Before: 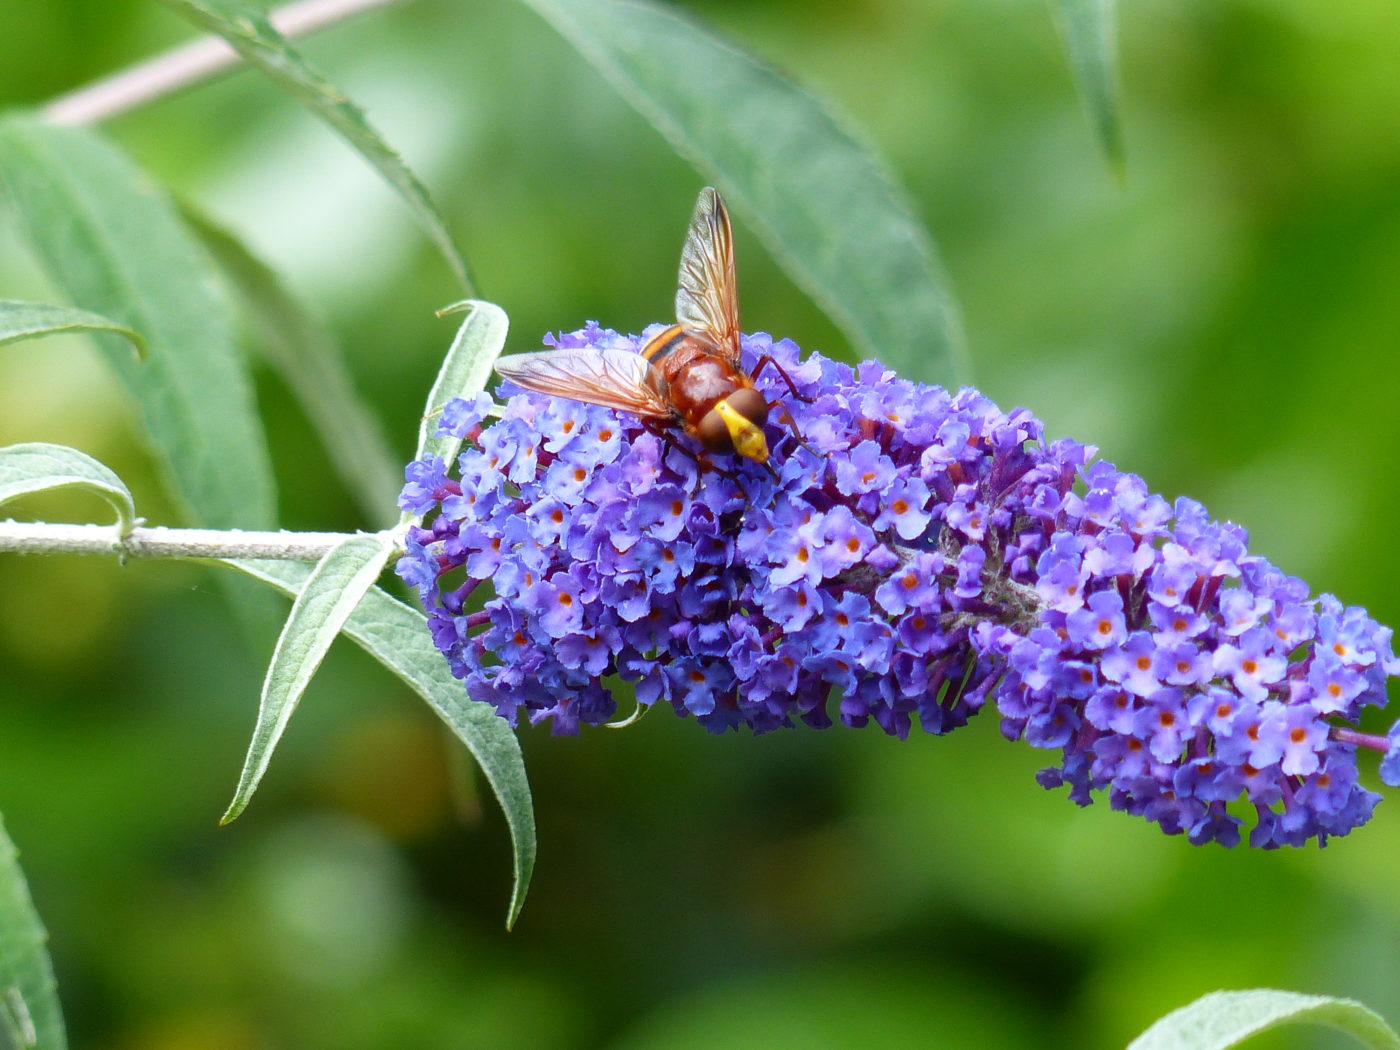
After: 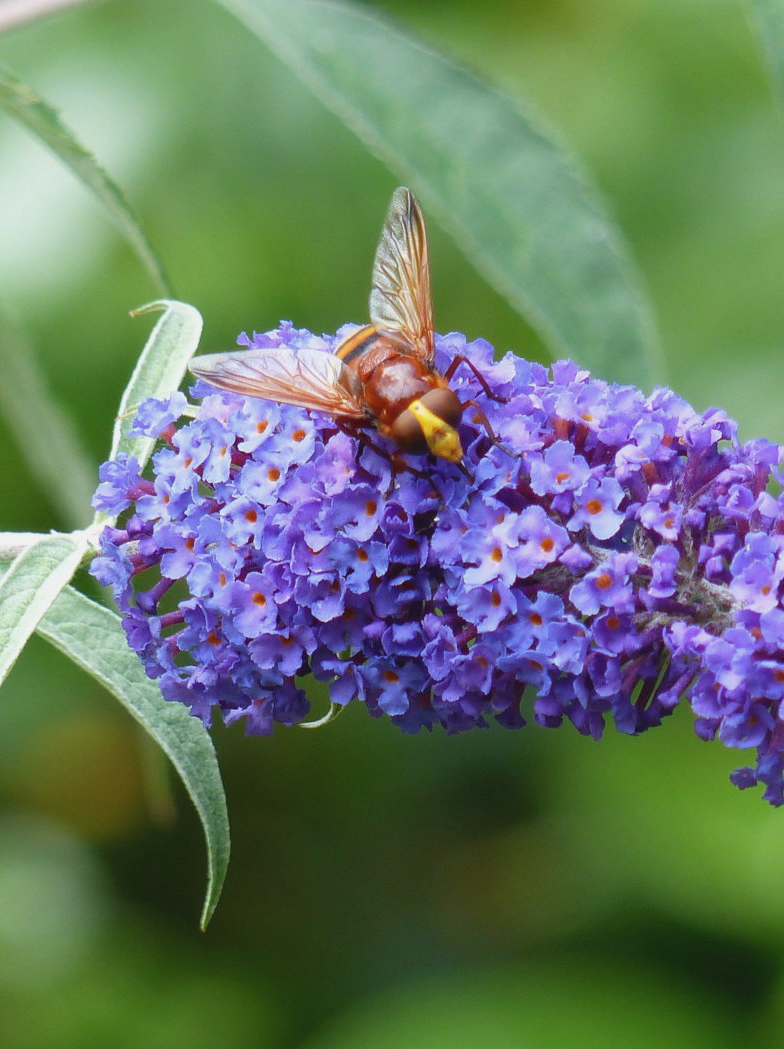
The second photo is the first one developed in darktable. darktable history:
crop: left 21.877%, right 22.092%, bottom 0.01%
contrast brightness saturation: contrast -0.098, saturation -0.094
